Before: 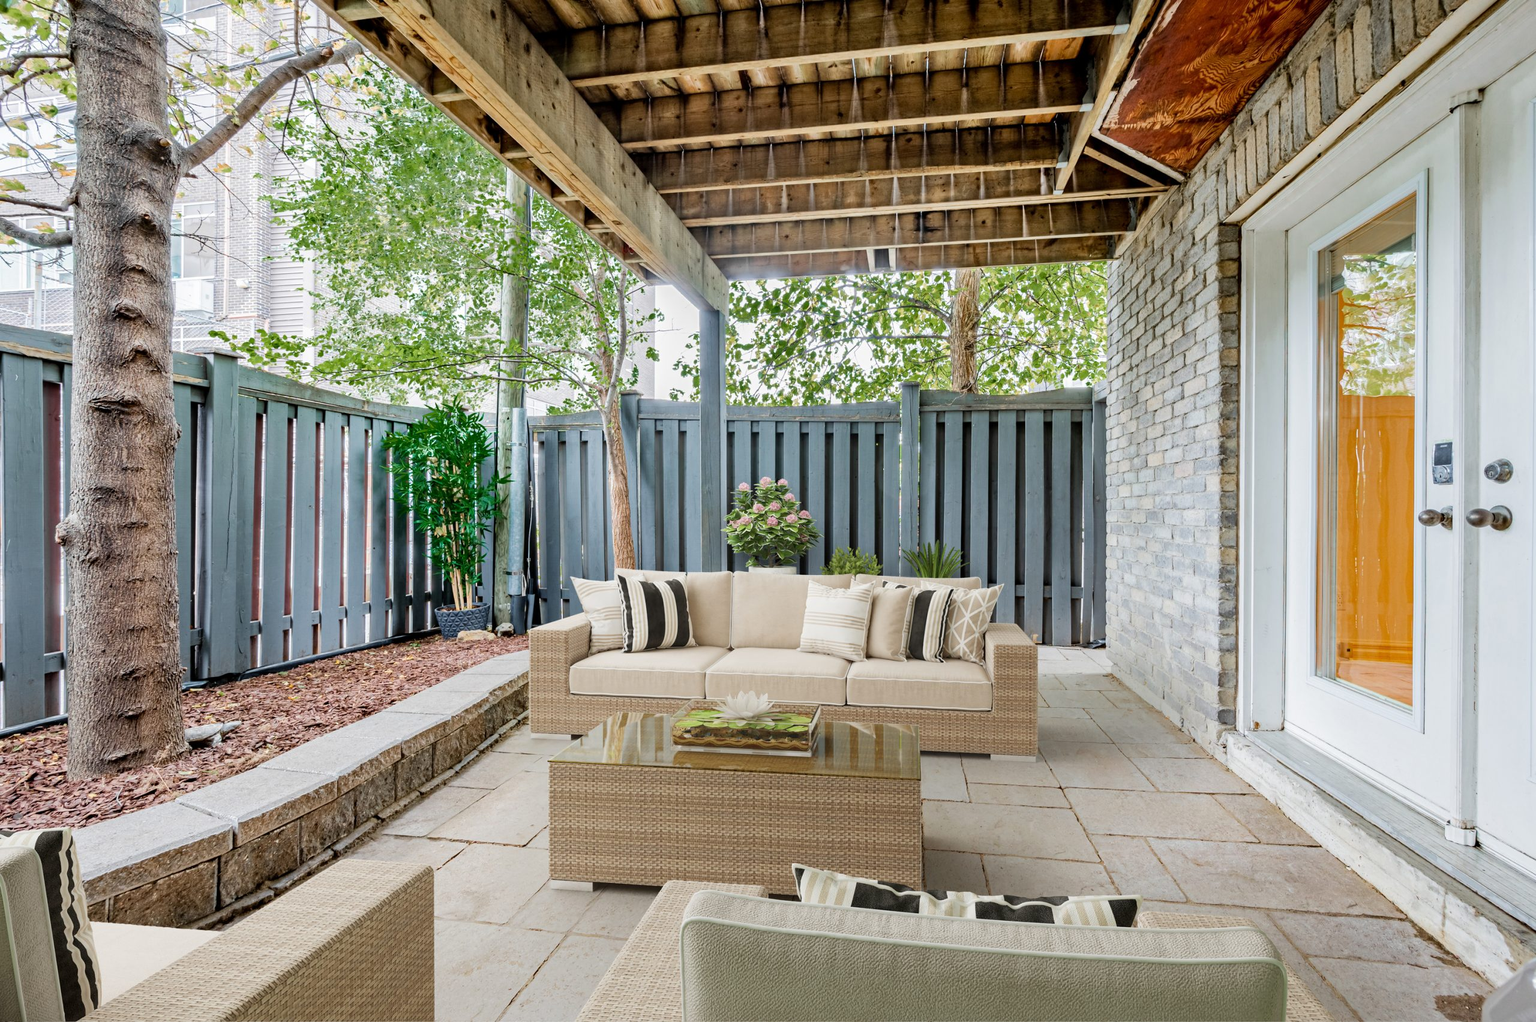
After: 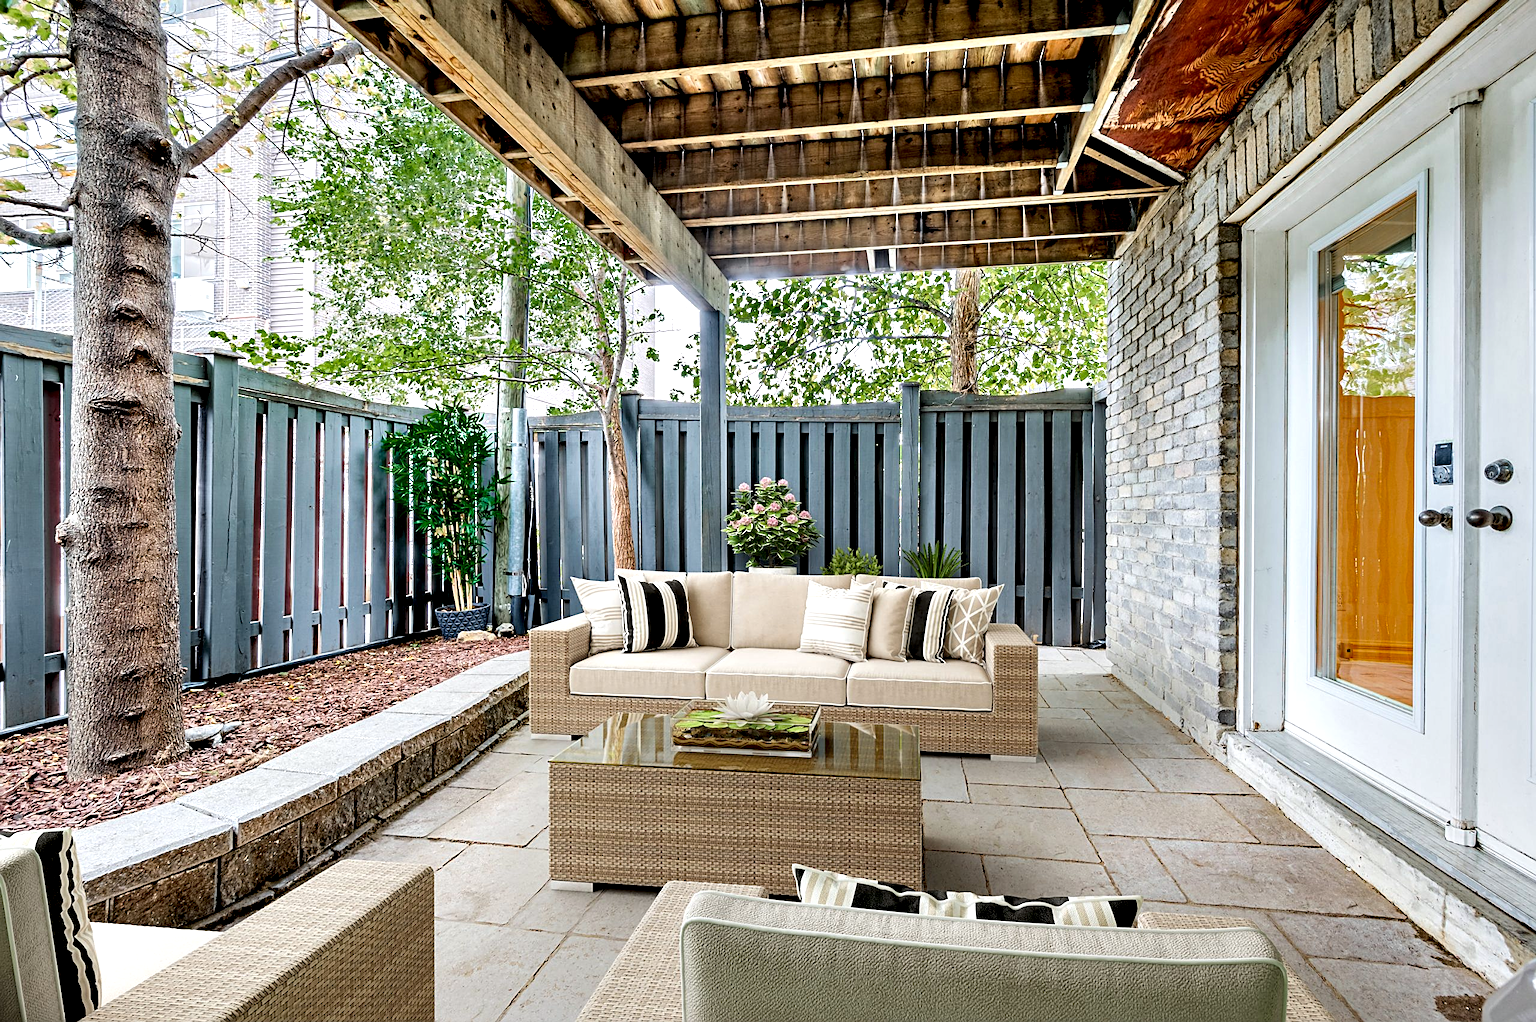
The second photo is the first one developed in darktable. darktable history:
contrast equalizer: octaves 7, y [[0.6 ×6], [0.55 ×6], [0 ×6], [0 ×6], [0 ×6]]
sharpen: amount 0.494
